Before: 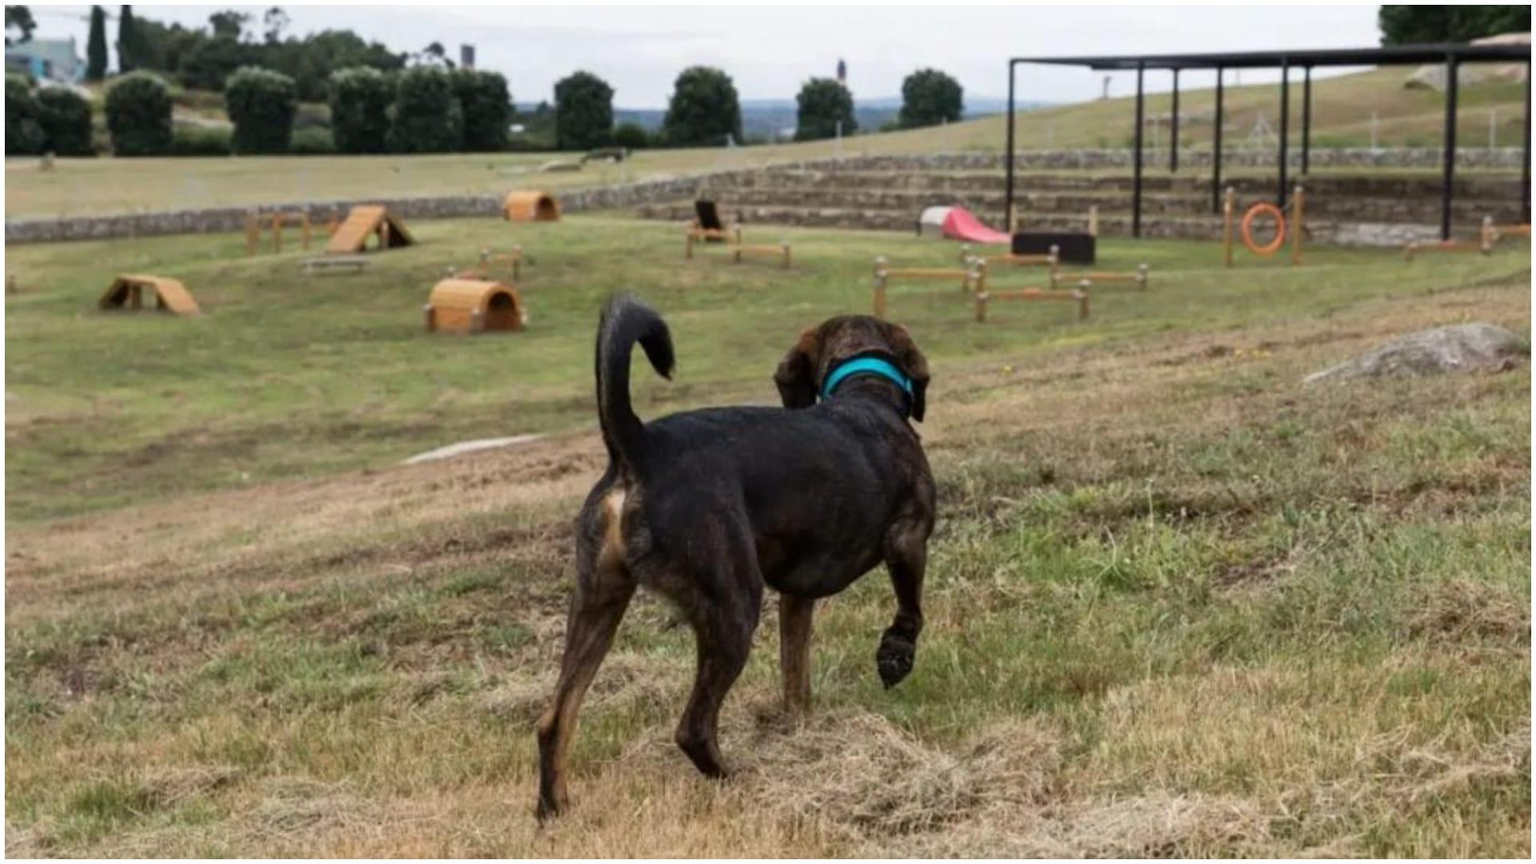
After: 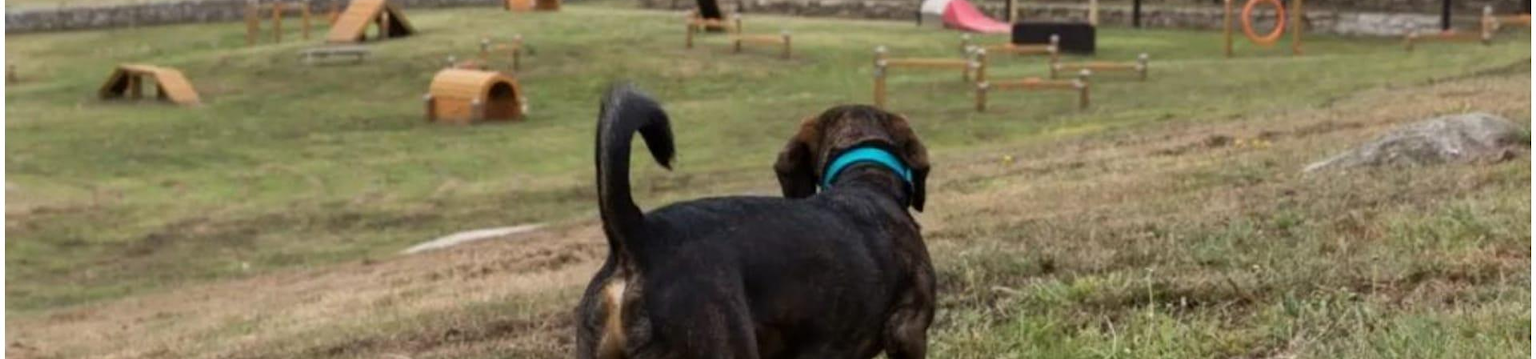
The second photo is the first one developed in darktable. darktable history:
crop and rotate: top 24.369%, bottom 34.036%
